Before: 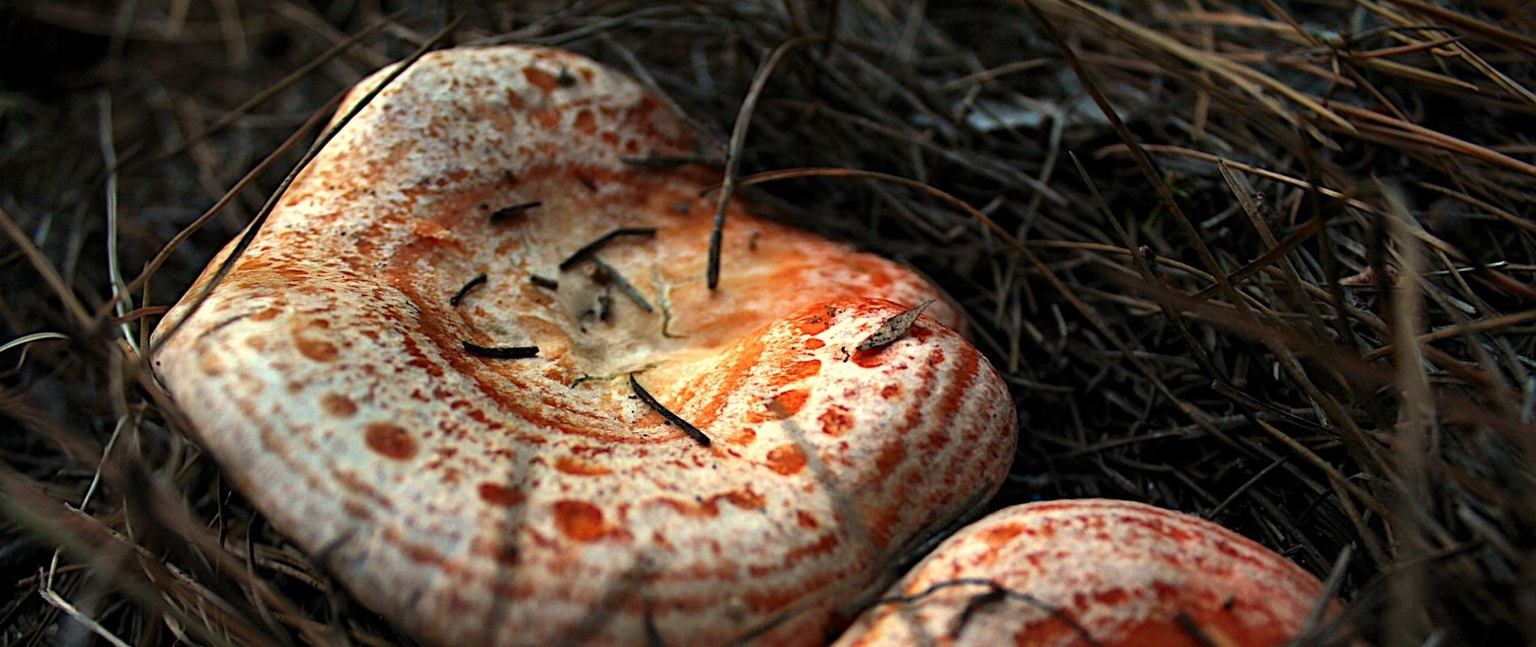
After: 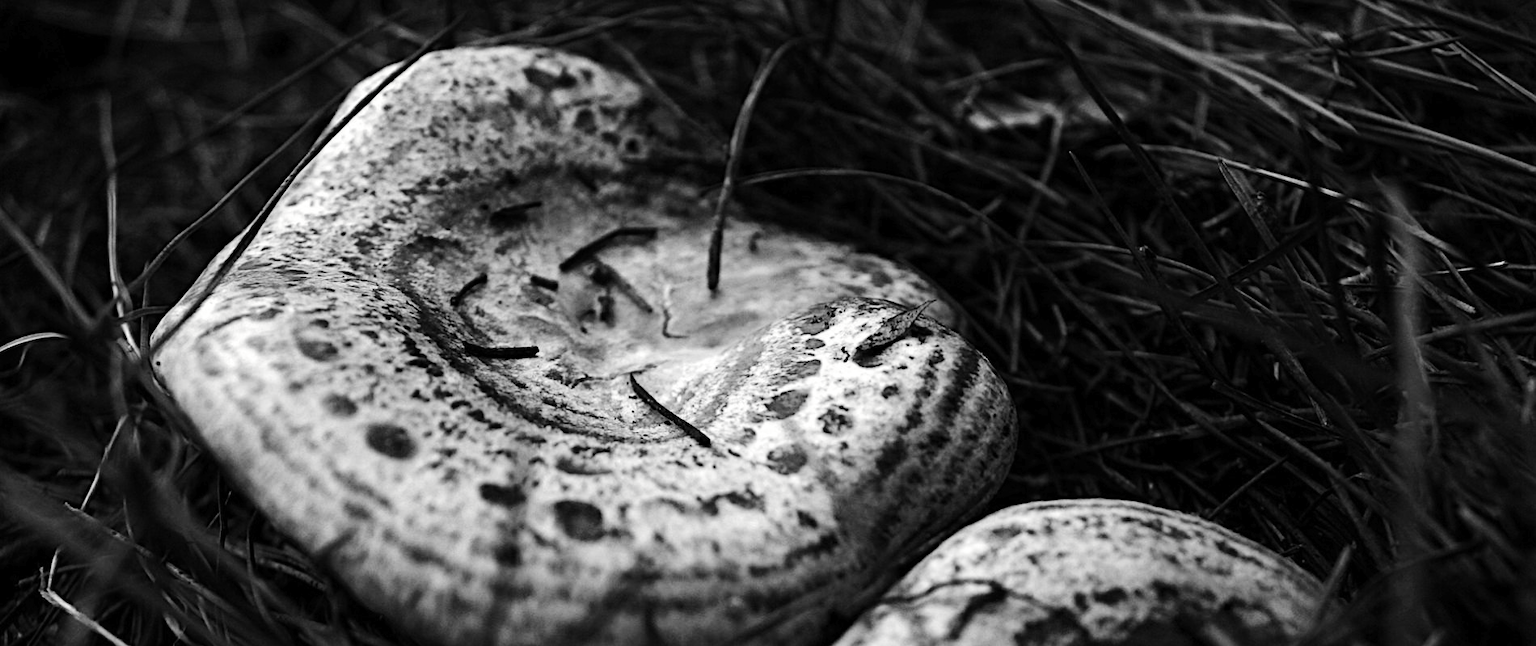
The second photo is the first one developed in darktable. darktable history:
tone curve: curves: ch0 [(0, 0) (0.003, 0.008) (0.011, 0.011) (0.025, 0.018) (0.044, 0.028) (0.069, 0.039) (0.1, 0.056) (0.136, 0.081) (0.177, 0.118) (0.224, 0.164) (0.277, 0.223) (0.335, 0.3) (0.399, 0.399) (0.468, 0.51) (0.543, 0.618) (0.623, 0.71) (0.709, 0.79) (0.801, 0.865) (0.898, 0.93) (1, 1)], preserve colors none
color look up table: target L [93.05, 101.26, 100.94, 85.98, 75.15, 81.69, 65.11, 54.5, 49.9, 49.37, 24.72, 3.967, 201.51, 93.05, 77.71, 65.11, 59.41, 55.28, 43.73, 43.19, 50.96, 33.81, 9.263, 26.5, 24.42, 4.68, 85.27, 74.42, 74.05, 64.36, 71.1, 62.72, 42.17, 55.54, 41.76, 30.59, 43.19, 34.03, 29.73, 15.64, 9.764, 3.967, 101.57, 101.57, 82.05, 78.43, 73.31, 41.96, 39.63], target a [-0.1, 0.001, 0.001, -0.003, -0.001, -0.002, 0, 0.001 ×4, 0, 0, -0.1, 0, 0, 0, 0.001 ×5, 0, 0.001, 0, 0, -0.001, -0.001, 0, 0, 0, 0.001 ×7, 0 ×4, 0.001, 0.001, 0, 0, 0, 0.001, 0.001], target b [1.232, -0.004, -0.004, 0.024, 0.022, 0.023, 0.002, -0.004 ×4, 0.001, -0.001, 1.232, 0.001, 0.002, 0.002, -0.004 ×4, -0.006, 0.003, -0.004, -0.002, 0, 0.002 ×5, -0.004, -0.006, -0.004, -0.006, -0.004, -0.004, -0.006, -0.002, -0.002, -0.001, 0.001, -0.004, -0.004, 0.001, 0.001, 0.002, -0.006, -0.004], num patches 49
